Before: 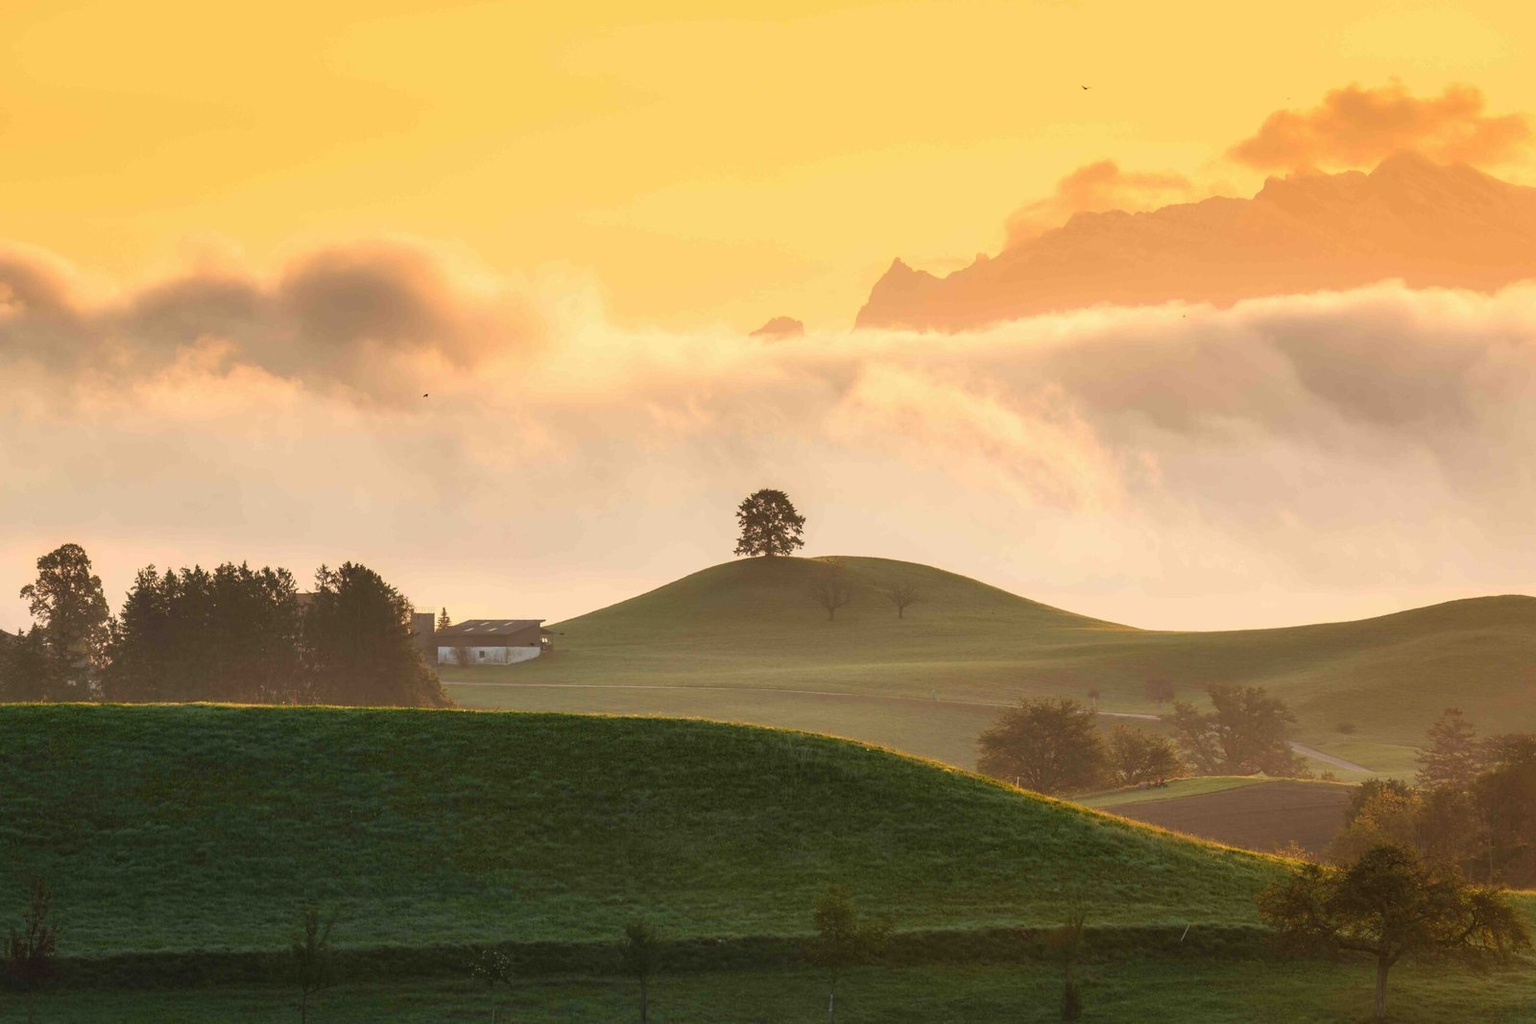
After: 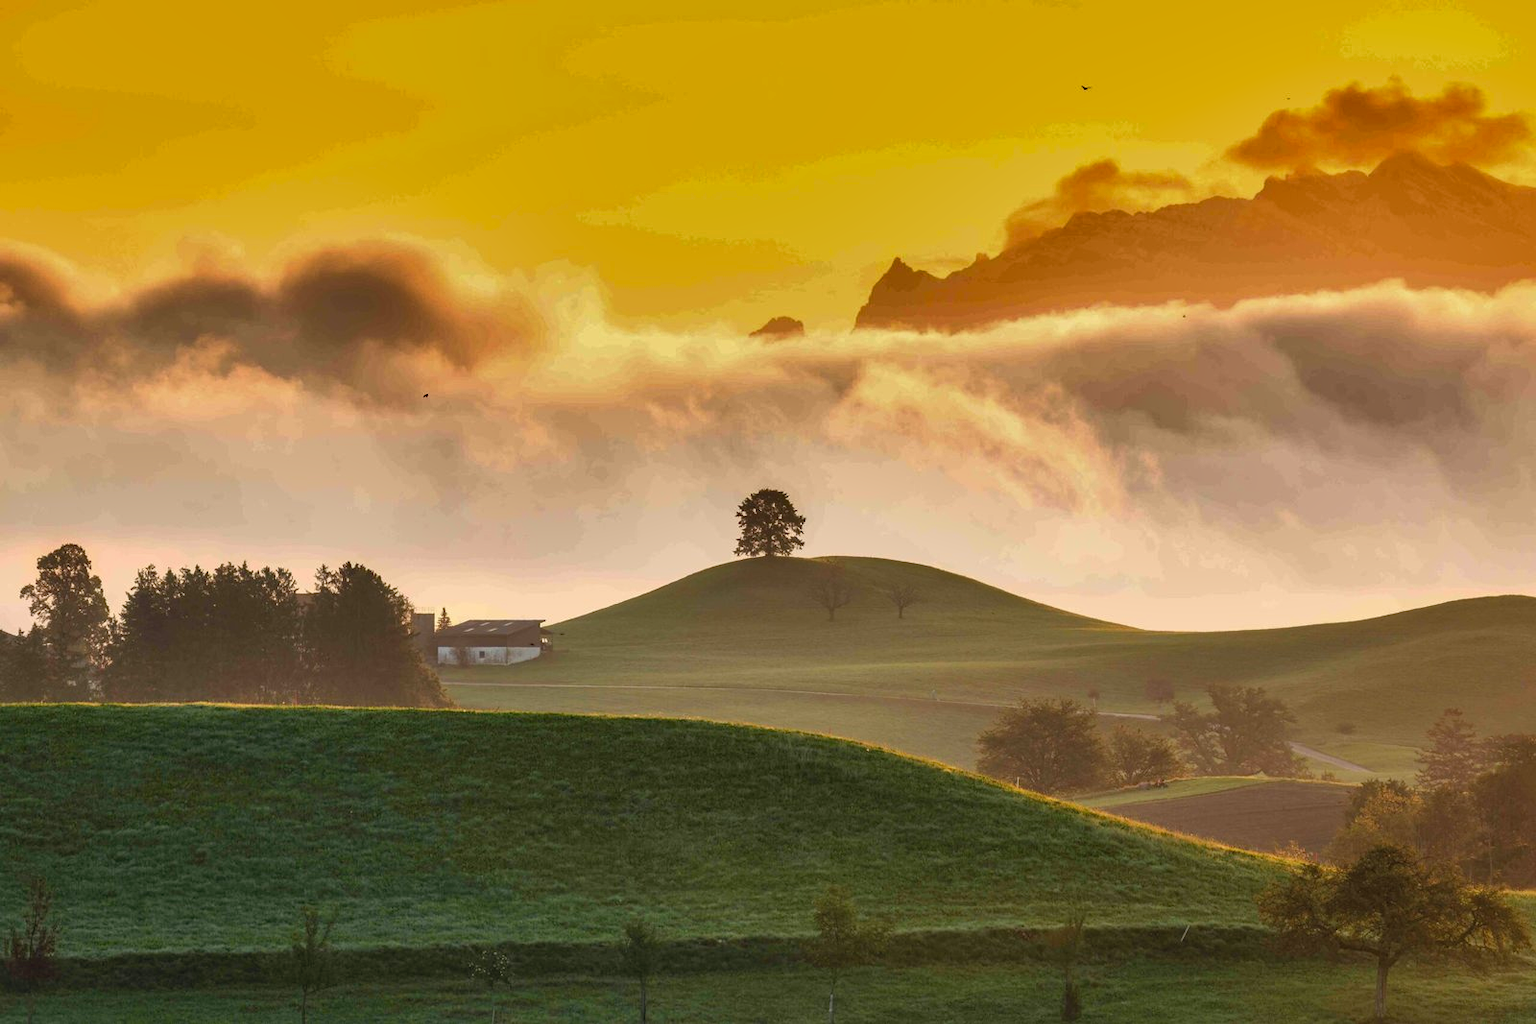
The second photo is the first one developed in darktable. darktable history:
haze removal: compatibility mode true, adaptive false
shadows and highlights: white point adjustment 0.082, highlights -69.46, soften with gaussian
